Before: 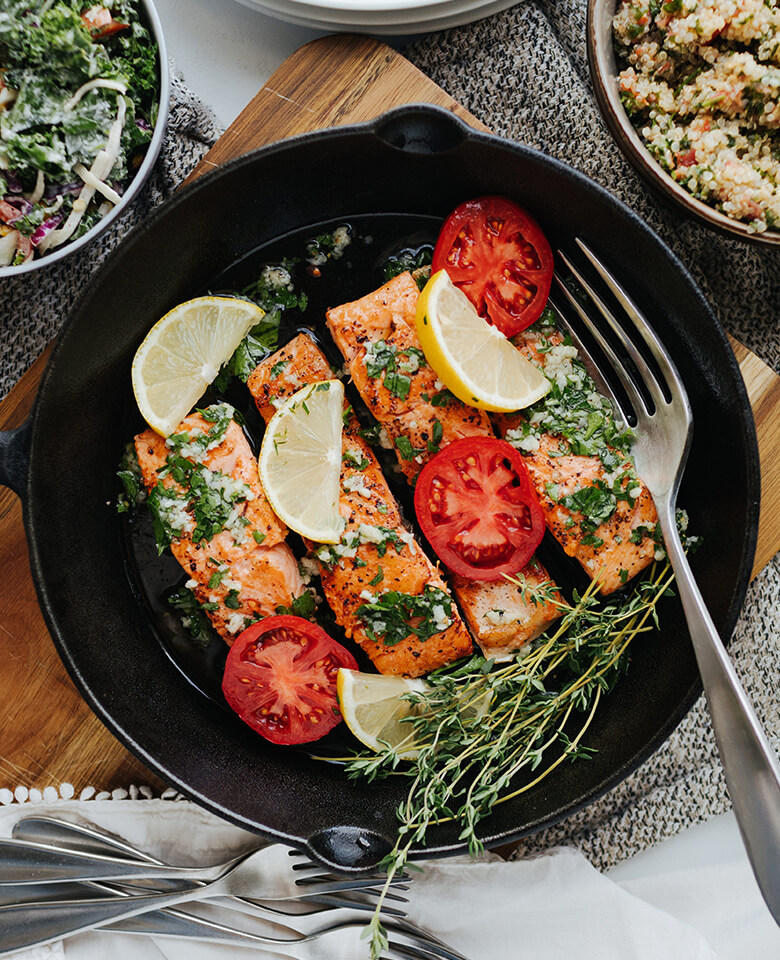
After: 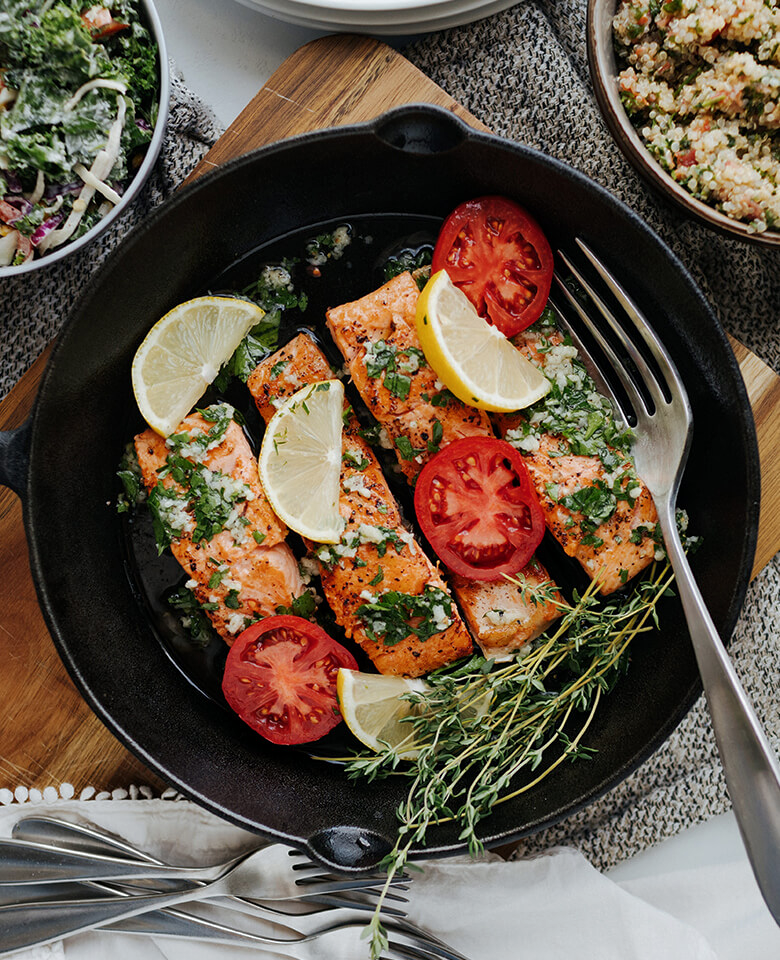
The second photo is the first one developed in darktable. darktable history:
local contrast: mode bilateral grid, contrast 20, coarseness 50, detail 119%, midtone range 0.2
tone curve: curves: ch0 [(0, 0) (0.915, 0.89) (1, 1)], color space Lab, linked channels, preserve colors none
